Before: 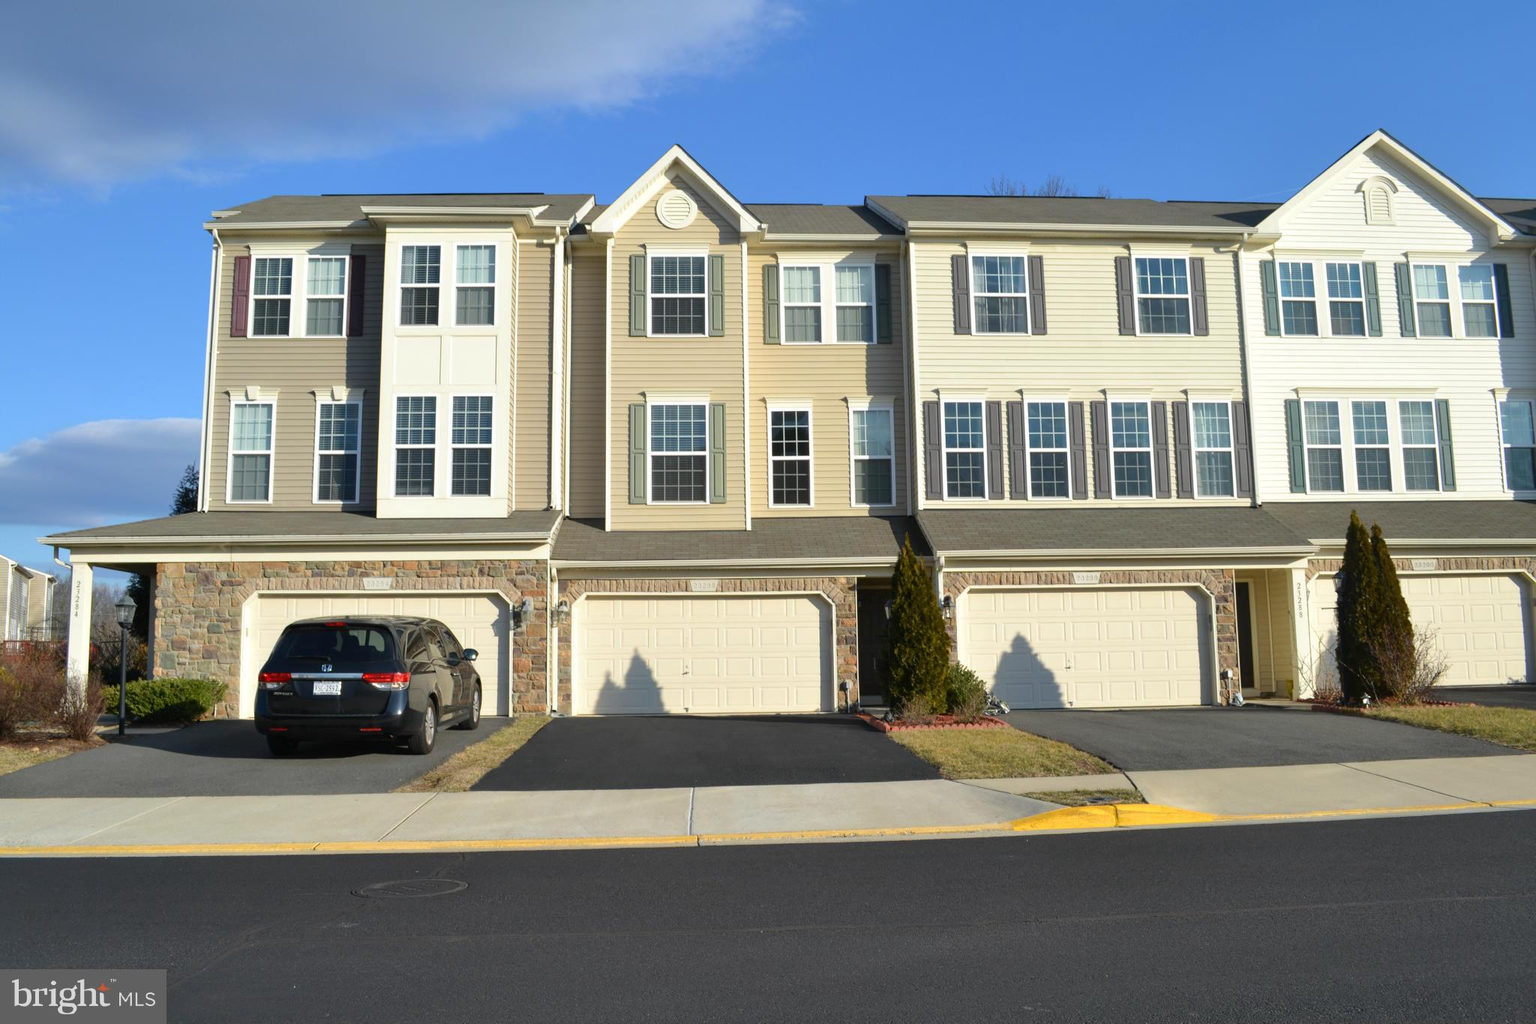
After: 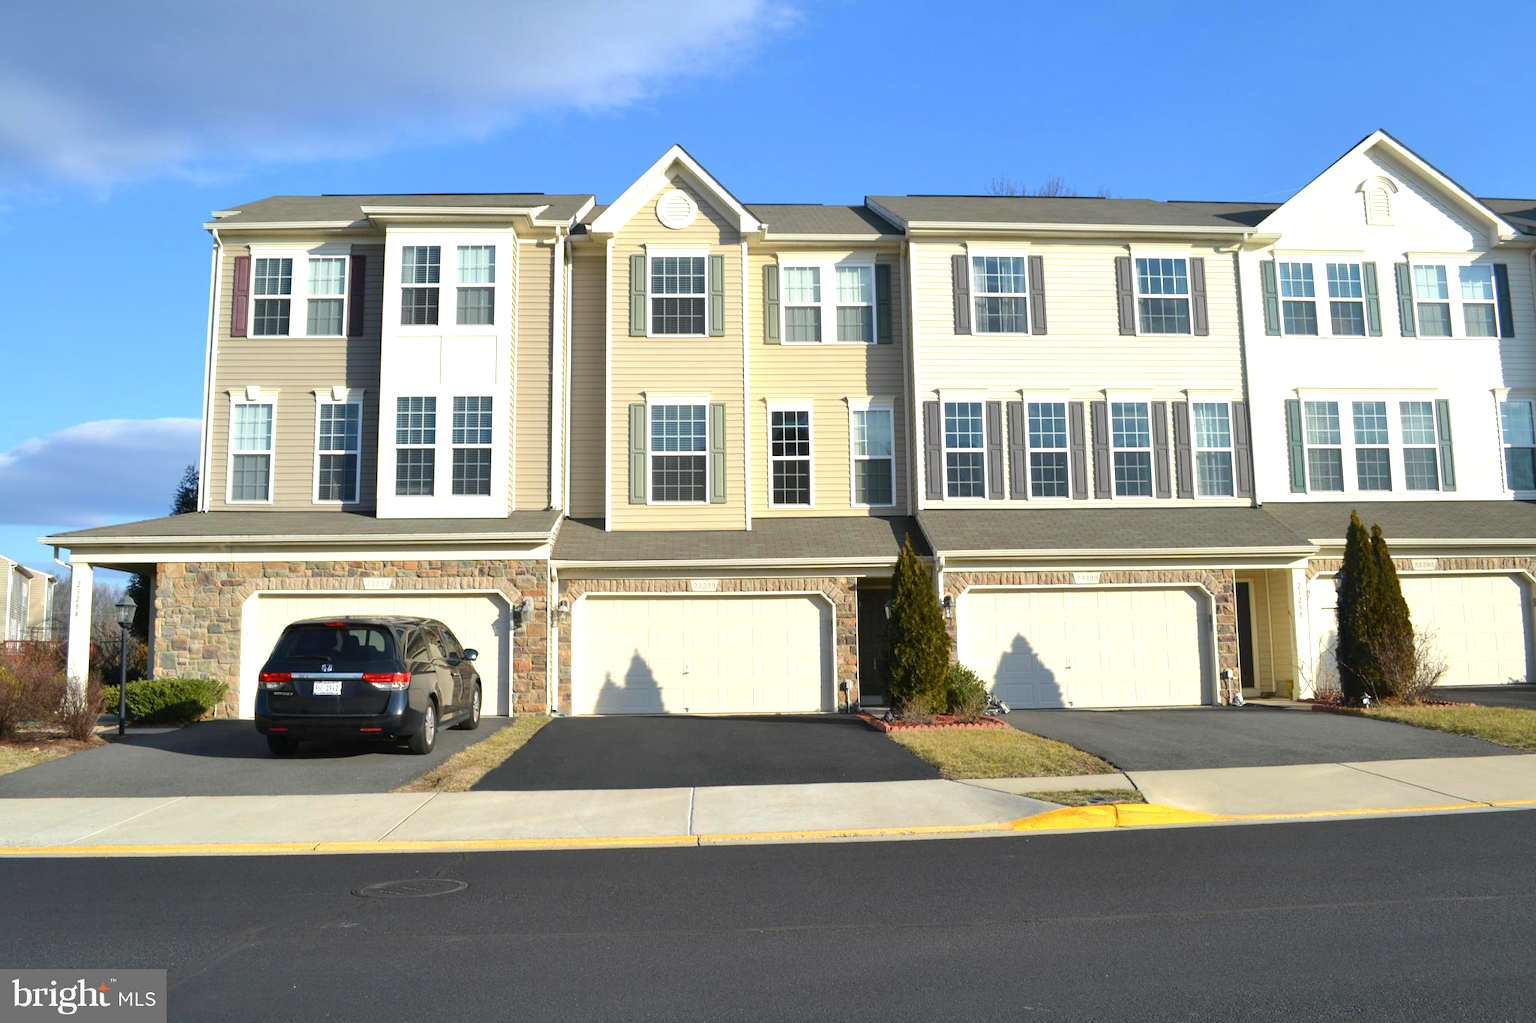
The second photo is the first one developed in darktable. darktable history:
exposure: exposure 0.491 EV, compensate highlight preservation false
